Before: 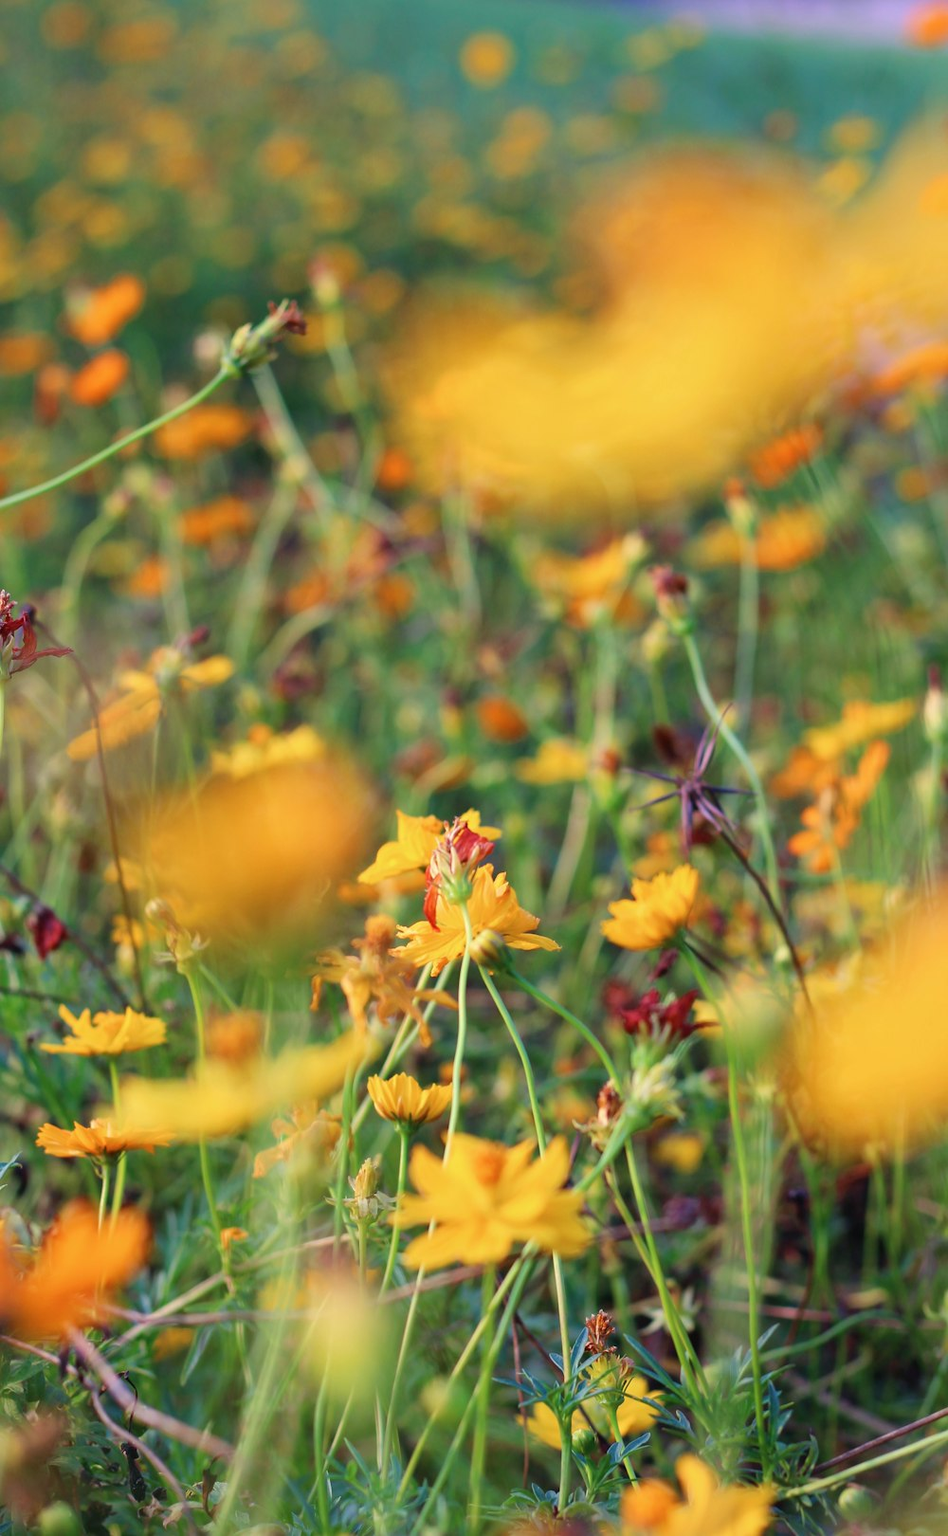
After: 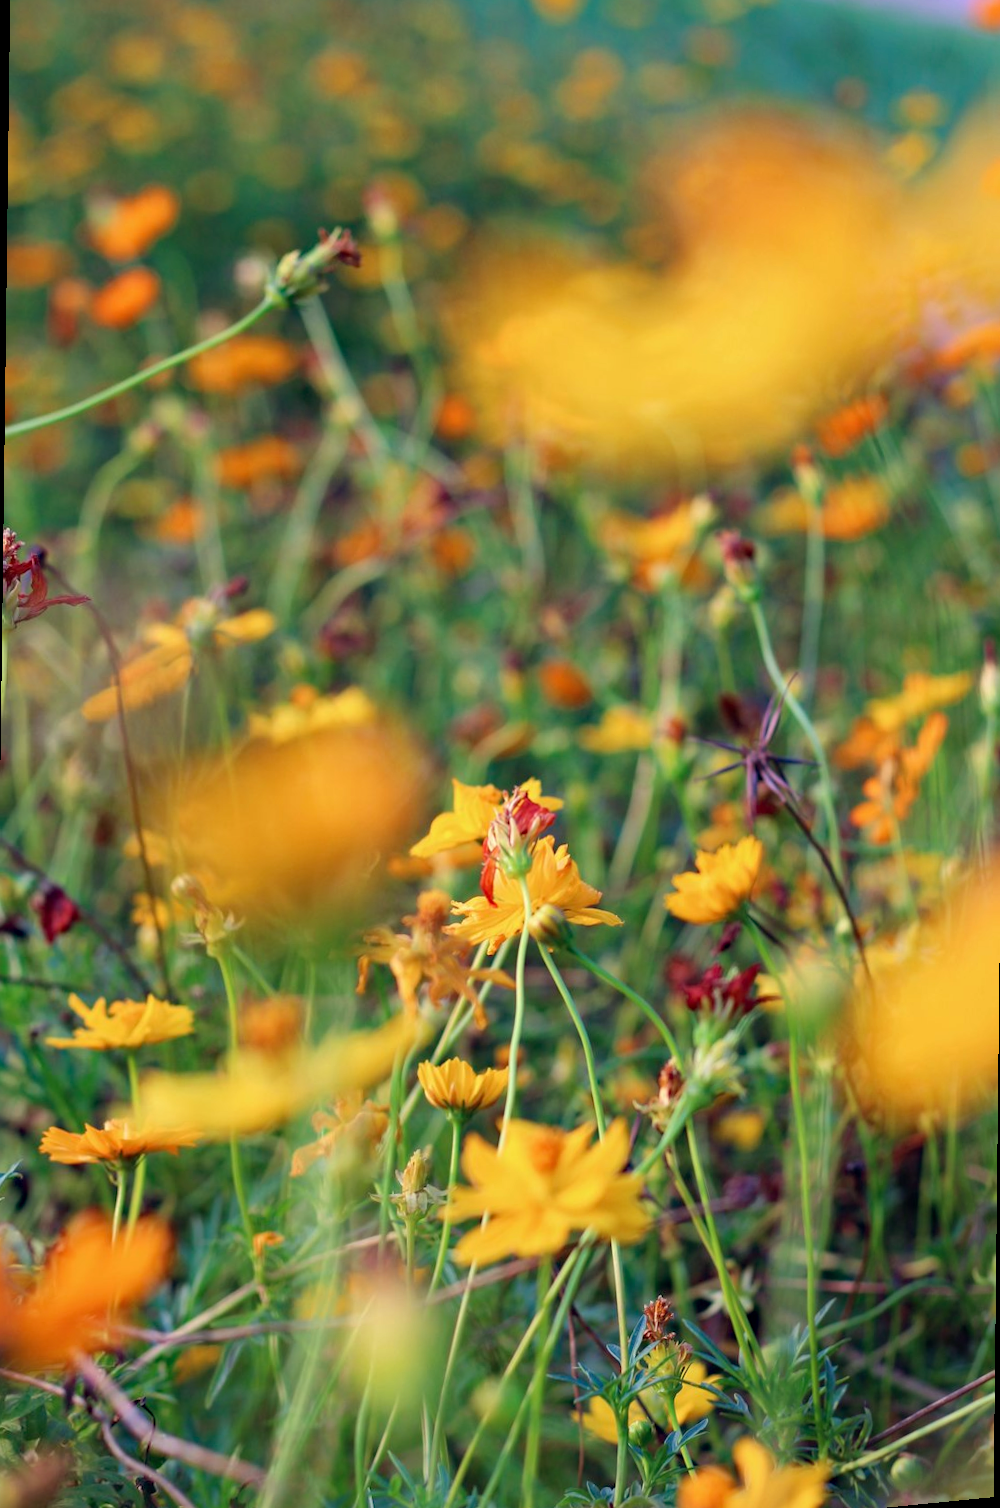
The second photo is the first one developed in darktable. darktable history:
rotate and perspective: rotation 0.679°, lens shift (horizontal) 0.136, crop left 0.009, crop right 0.991, crop top 0.078, crop bottom 0.95
haze removal: compatibility mode true, adaptive false
